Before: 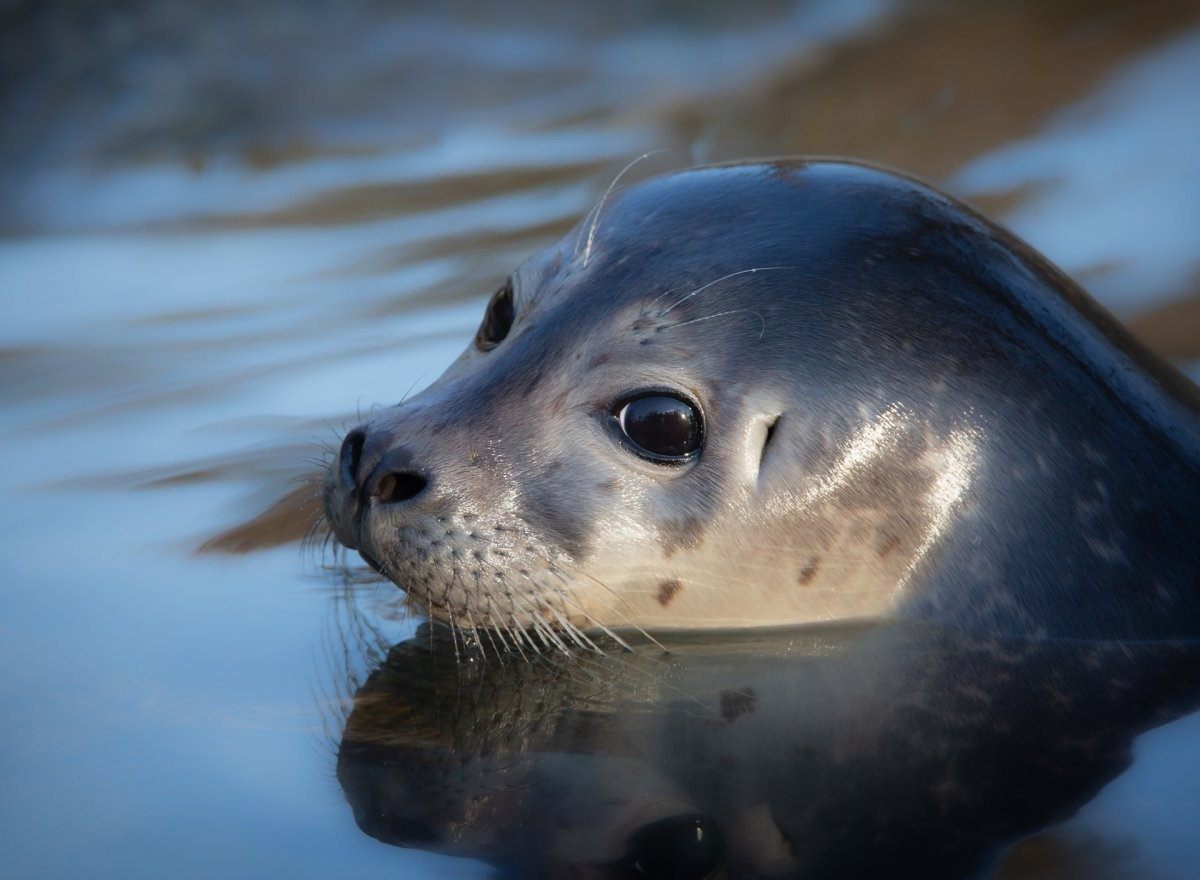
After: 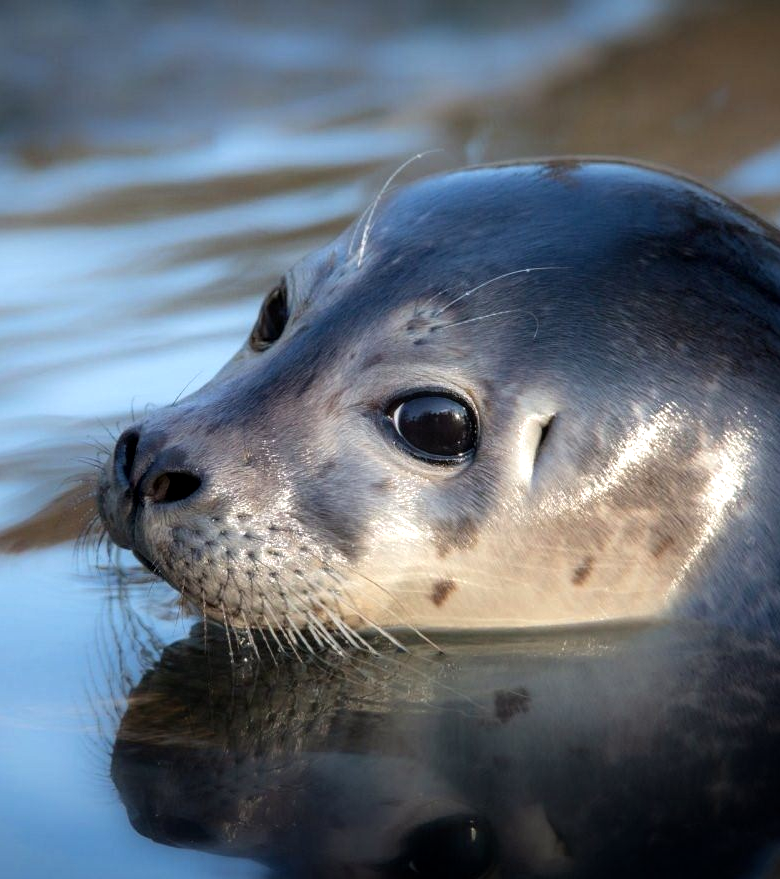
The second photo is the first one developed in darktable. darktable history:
tone equalizer: -8 EV -0.43 EV, -7 EV -0.405 EV, -6 EV -0.37 EV, -5 EV -0.224 EV, -3 EV 0.234 EV, -2 EV 0.349 EV, -1 EV 0.392 EV, +0 EV 0.436 EV
local contrast: on, module defaults
crop and rotate: left 18.892%, right 16.046%
